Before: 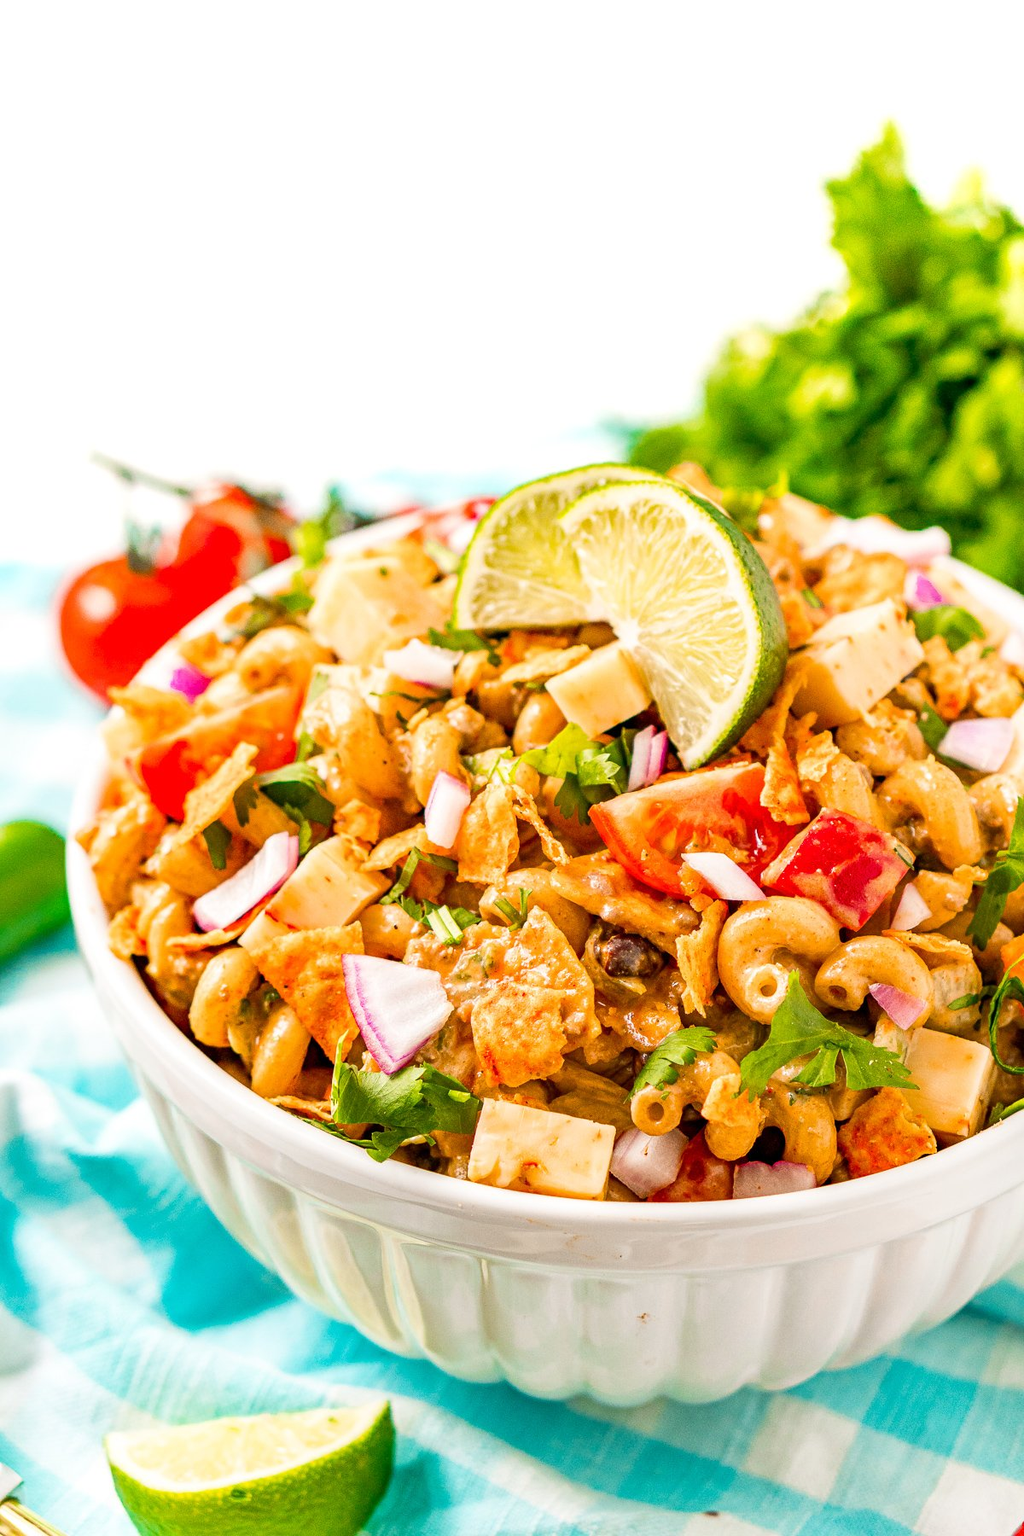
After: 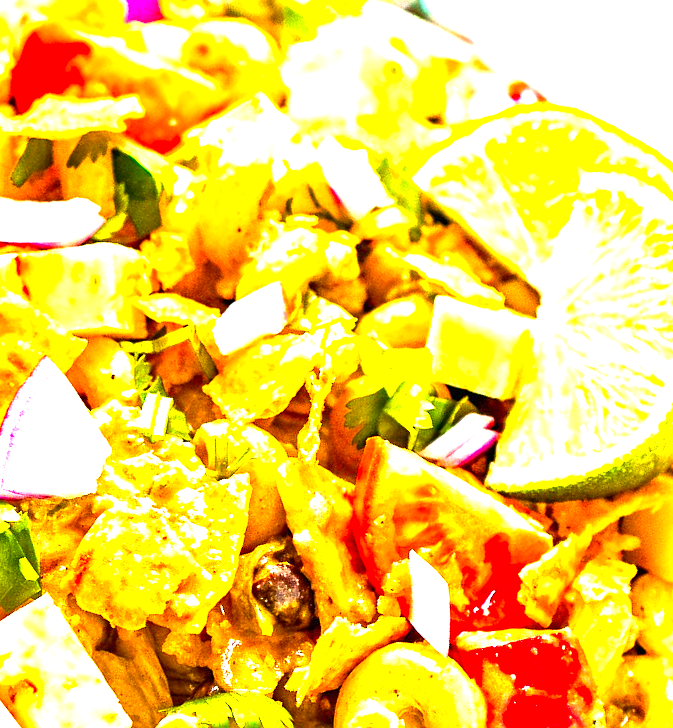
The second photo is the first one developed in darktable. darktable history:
sharpen: radius 1.03, threshold 1.104
crop and rotate: angle -44.47°, top 16.824%, right 0.981%, bottom 11.755%
exposure: black level correction 0, exposure 1.182 EV, compensate exposure bias true, compensate highlight preservation false
color balance rgb: shadows lift › luminance 0.911%, shadows lift › chroma 0.525%, shadows lift › hue 22.74°, perceptual saturation grading › global saturation 30.107%, perceptual brilliance grading › global brilliance 15.405%, perceptual brilliance grading › shadows -35.457%
